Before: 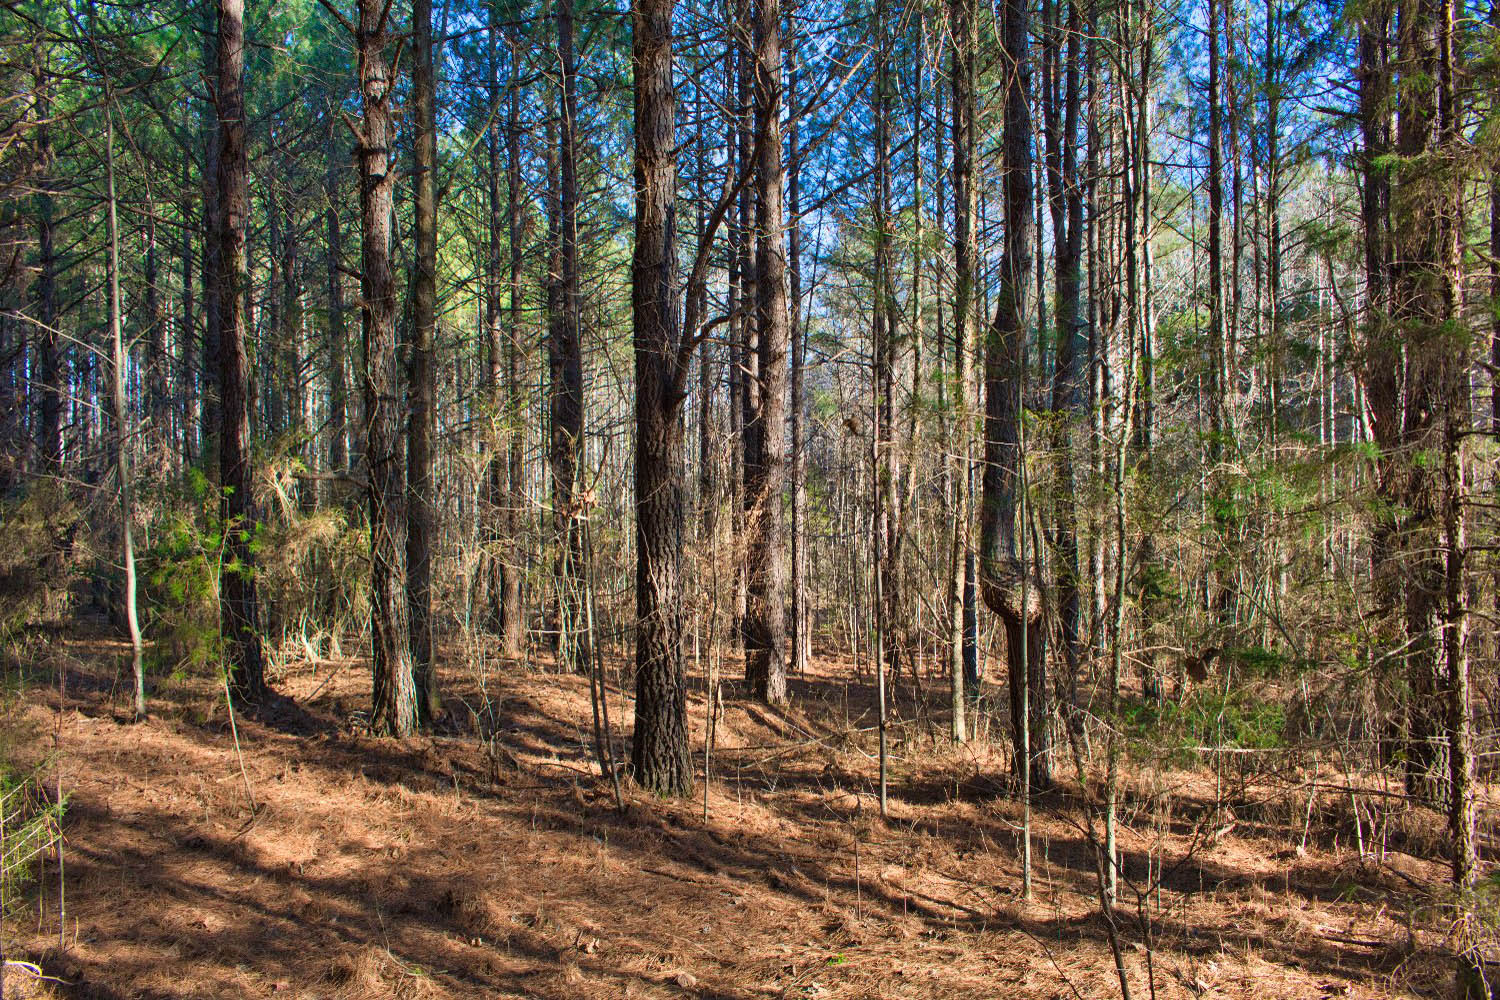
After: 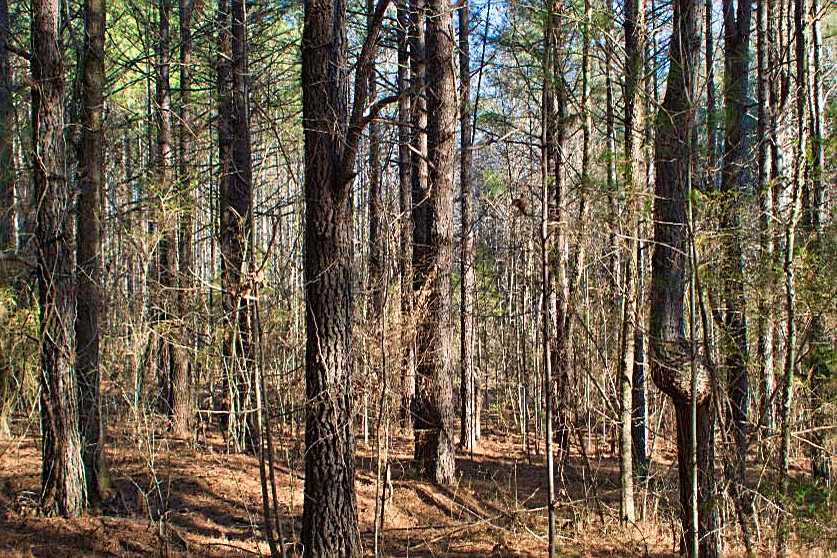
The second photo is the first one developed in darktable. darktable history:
sharpen: on, module defaults
crop and rotate: left 22.13%, top 22.054%, right 22.026%, bottom 22.102%
